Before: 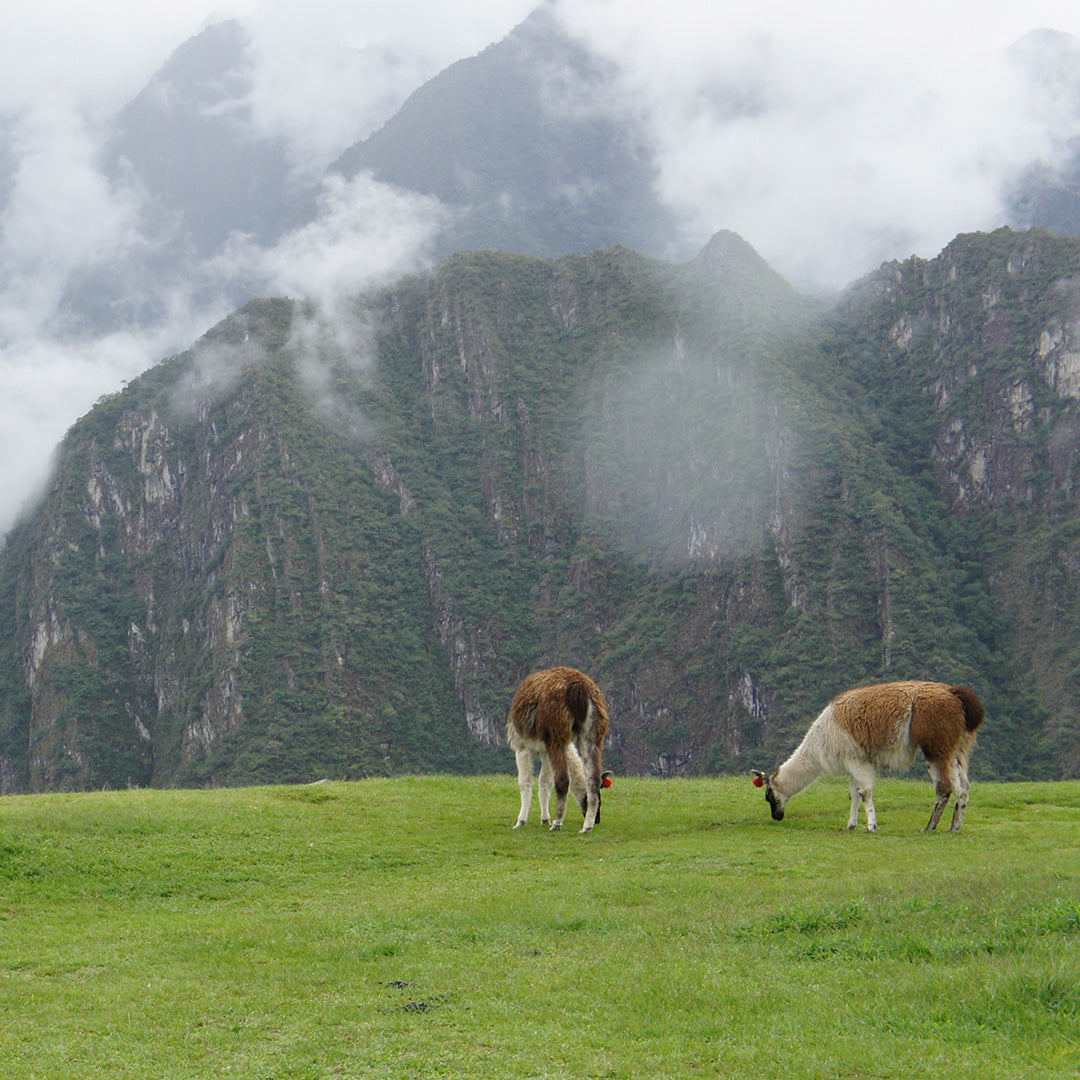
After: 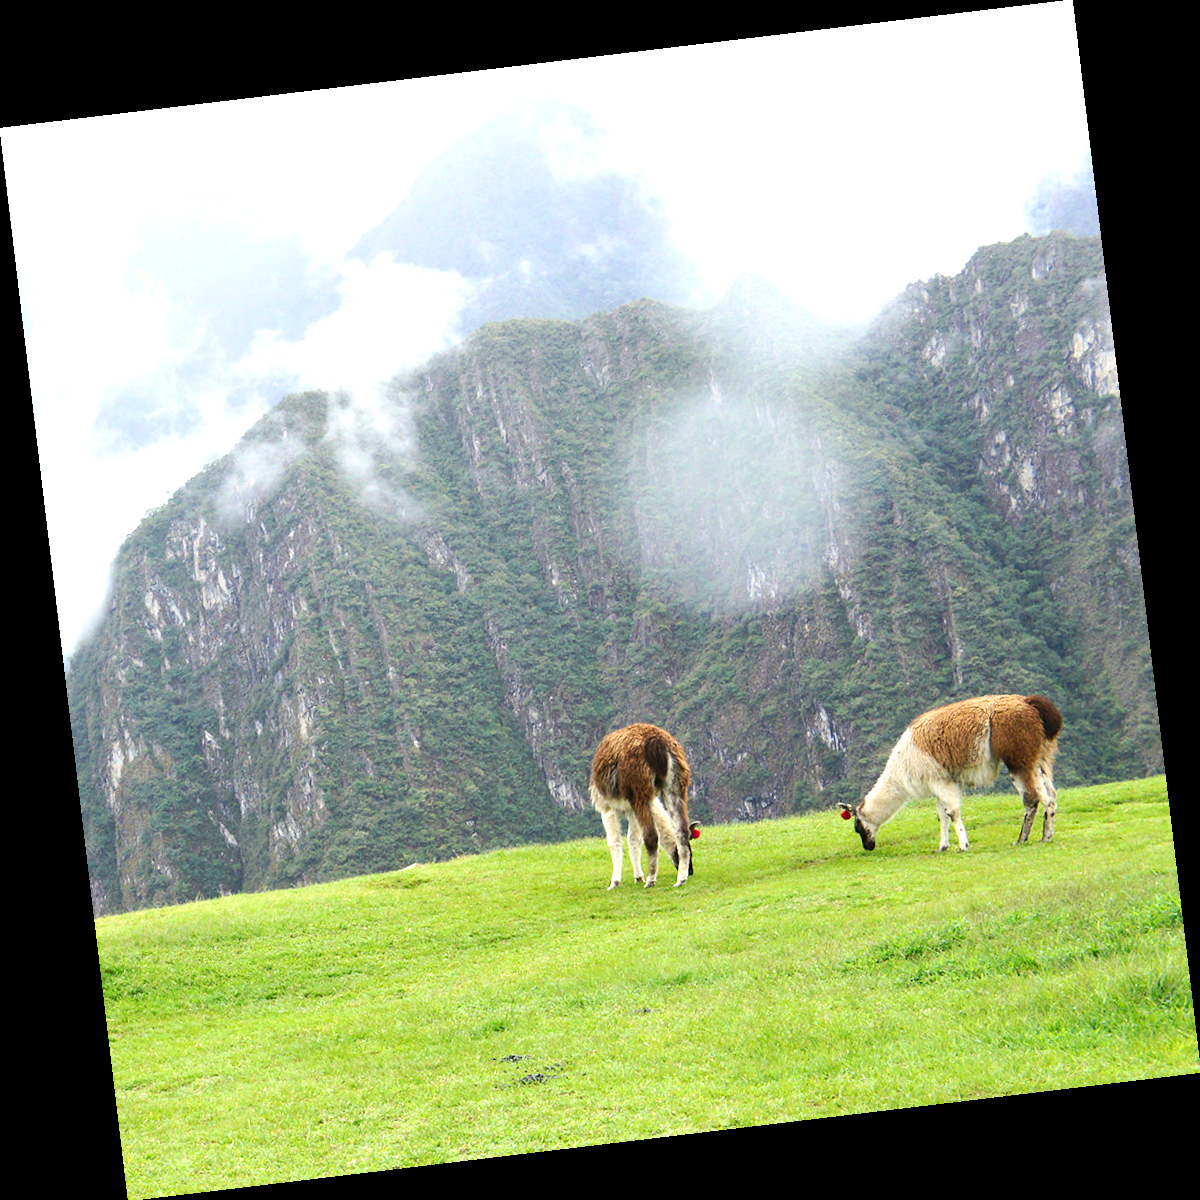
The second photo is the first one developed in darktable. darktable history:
exposure: exposure 1.137 EV, compensate highlight preservation false
rotate and perspective: rotation -6.83°, automatic cropping off
contrast brightness saturation: contrast 0.15, brightness -0.01, saturation 0.1
